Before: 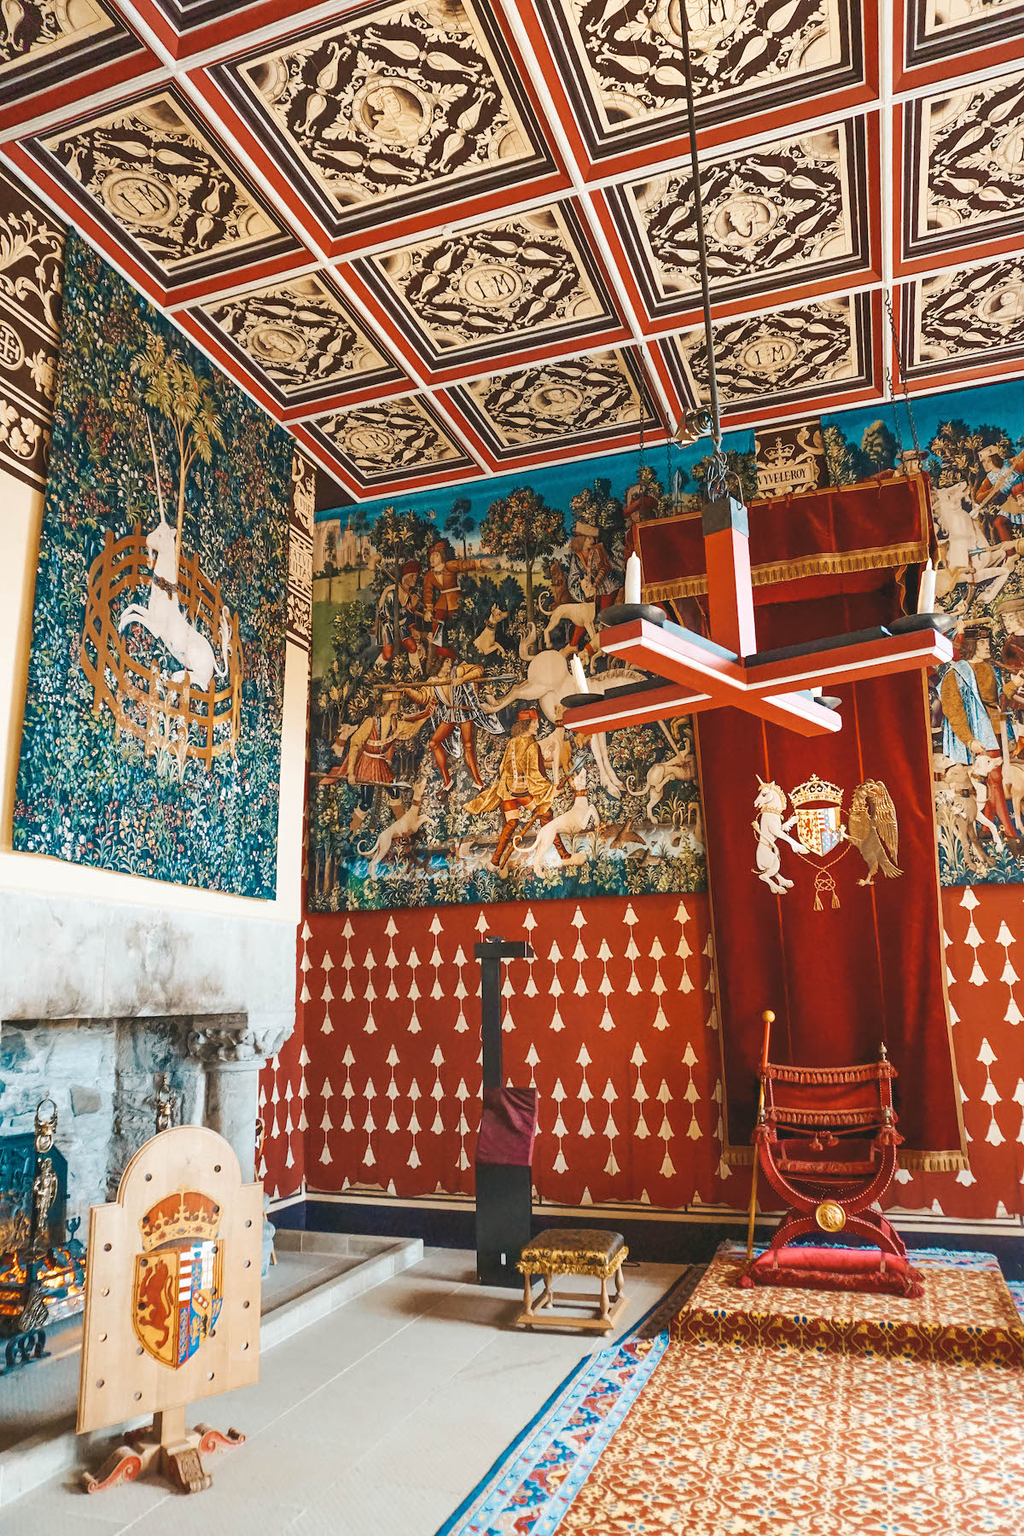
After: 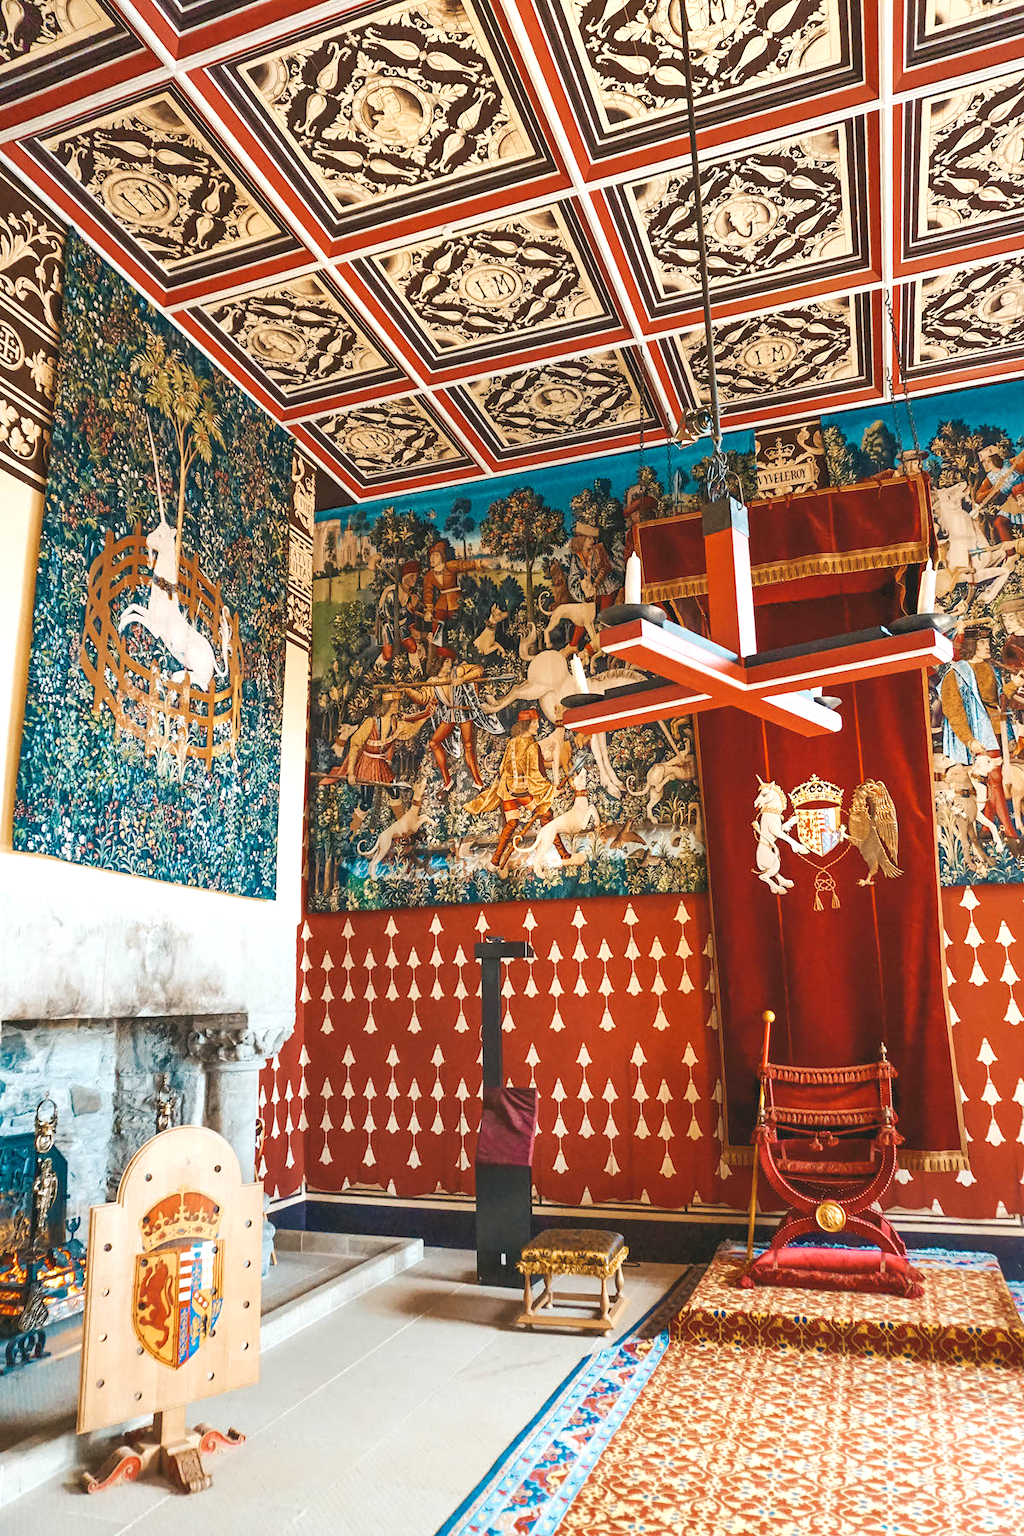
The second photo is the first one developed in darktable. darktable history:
exposure: black level correction 0.001, exposure 0.298 EV, compensate highlight preservation false
